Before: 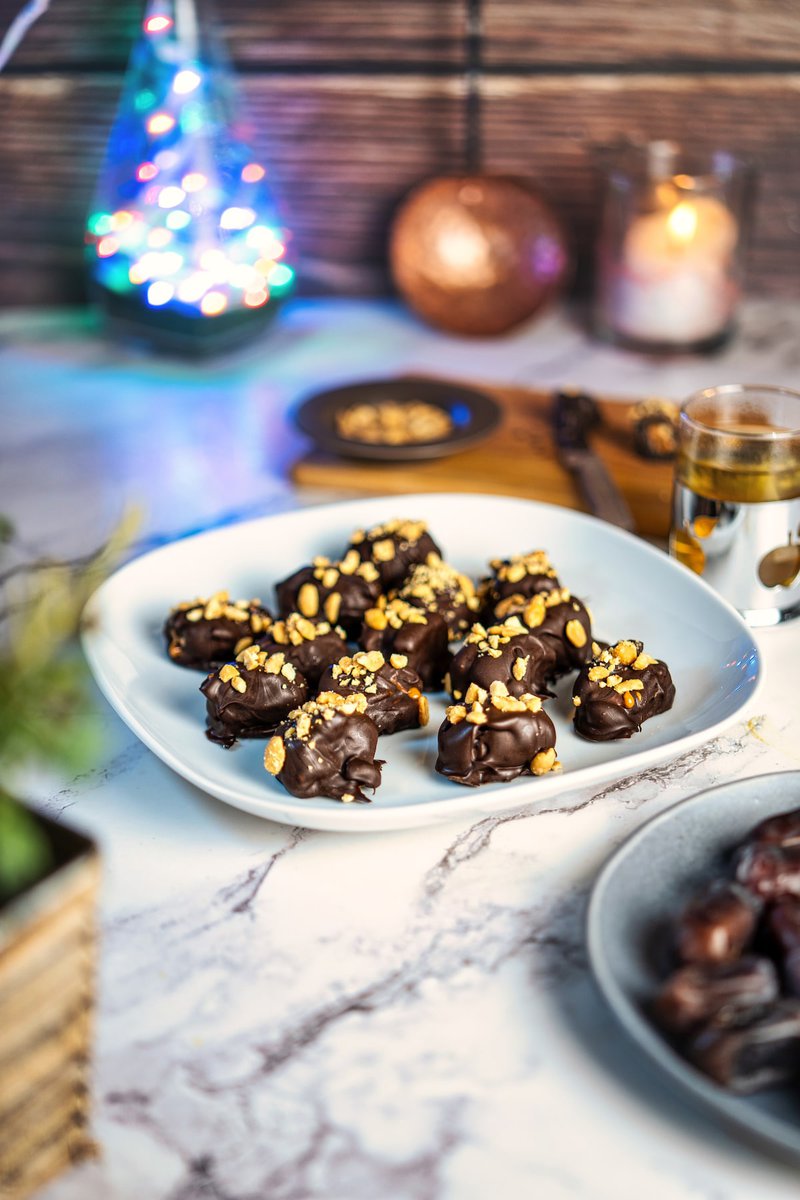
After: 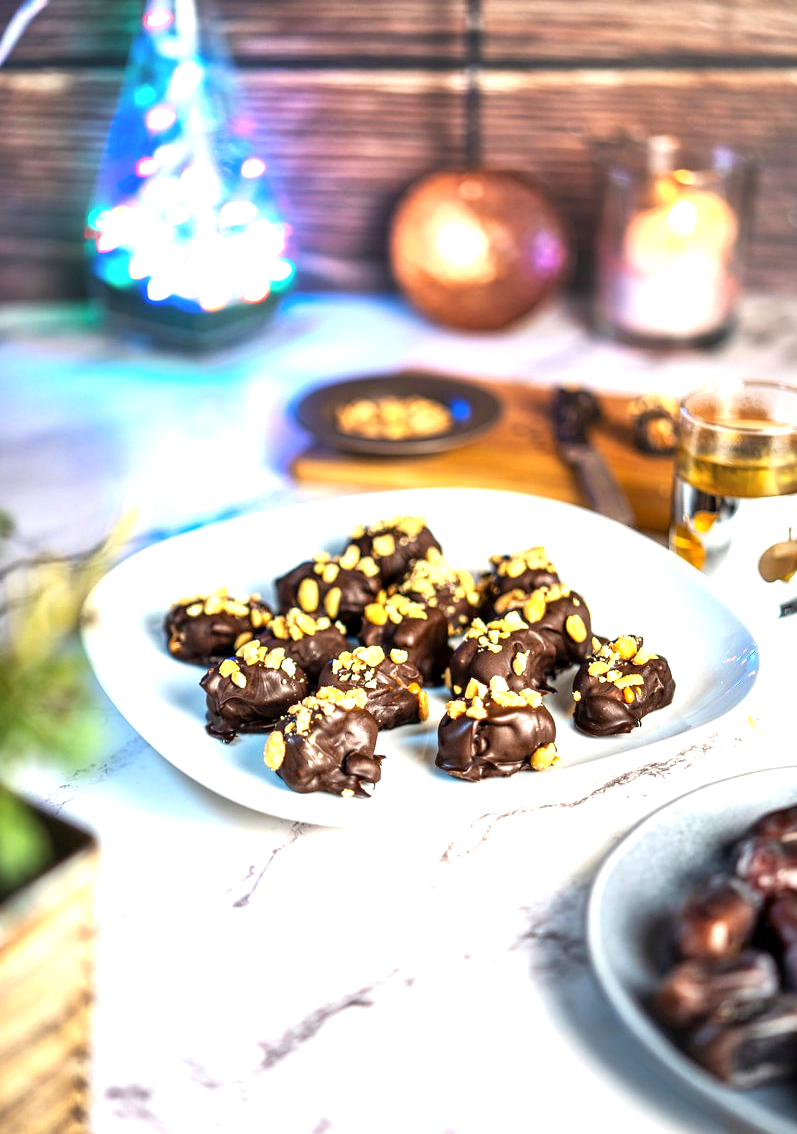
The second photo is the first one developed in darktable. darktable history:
crop: top 0.448%, right 0.264%, bottom 5.045%
exposure: black level correction 0.001, exposure 1.05 EV, compensate exposure bias true, compensate highlight preservation false
